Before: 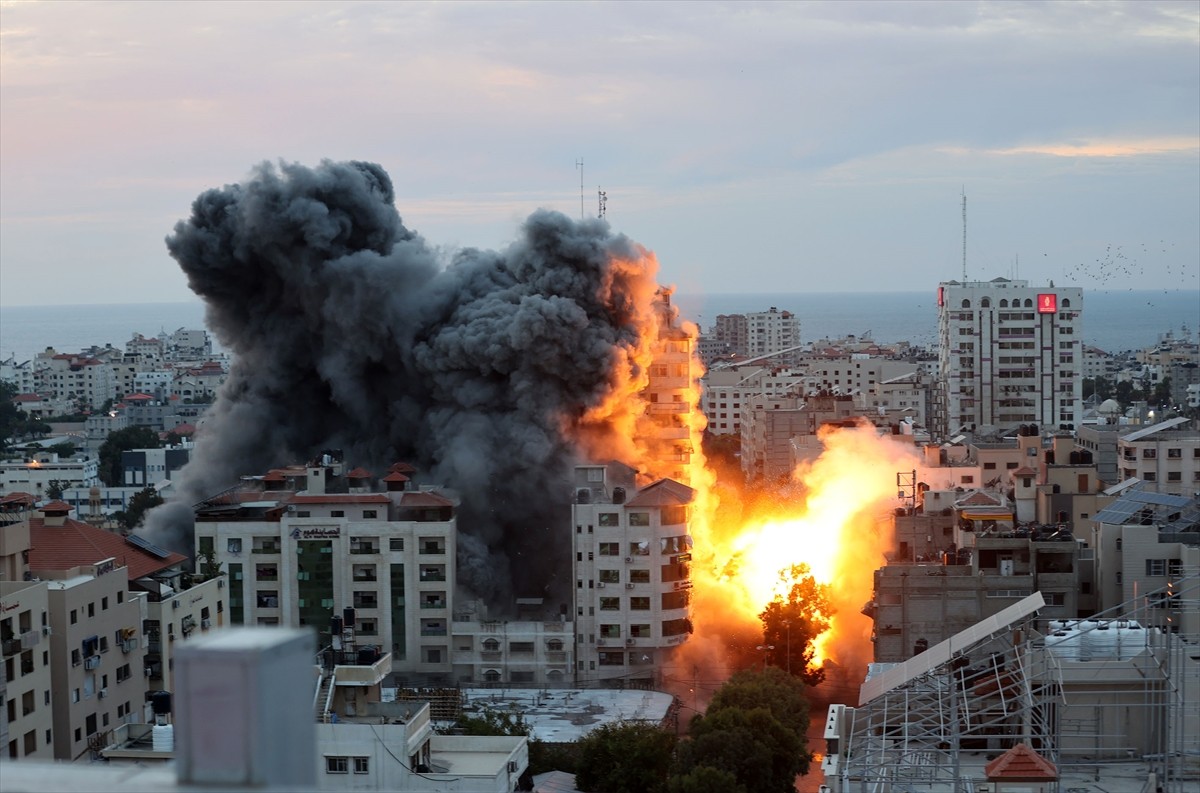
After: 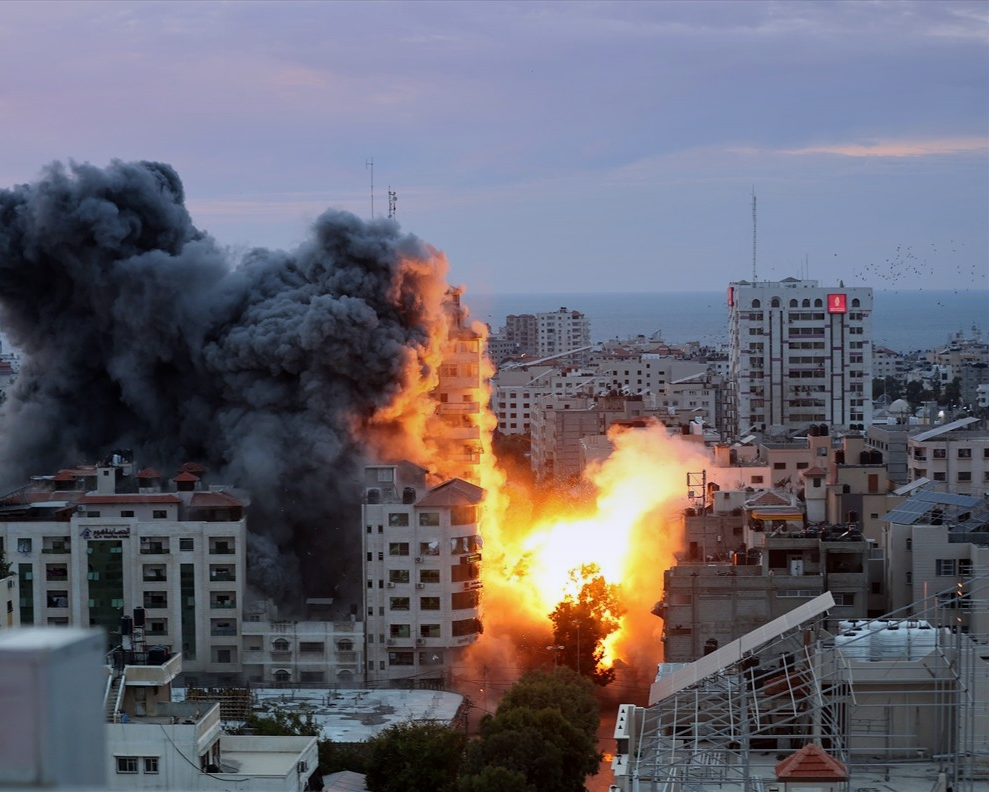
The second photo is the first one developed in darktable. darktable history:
graduated density: hue 238.83°, saturation 50%
crop: left 17.582%, bottom 0.031%
